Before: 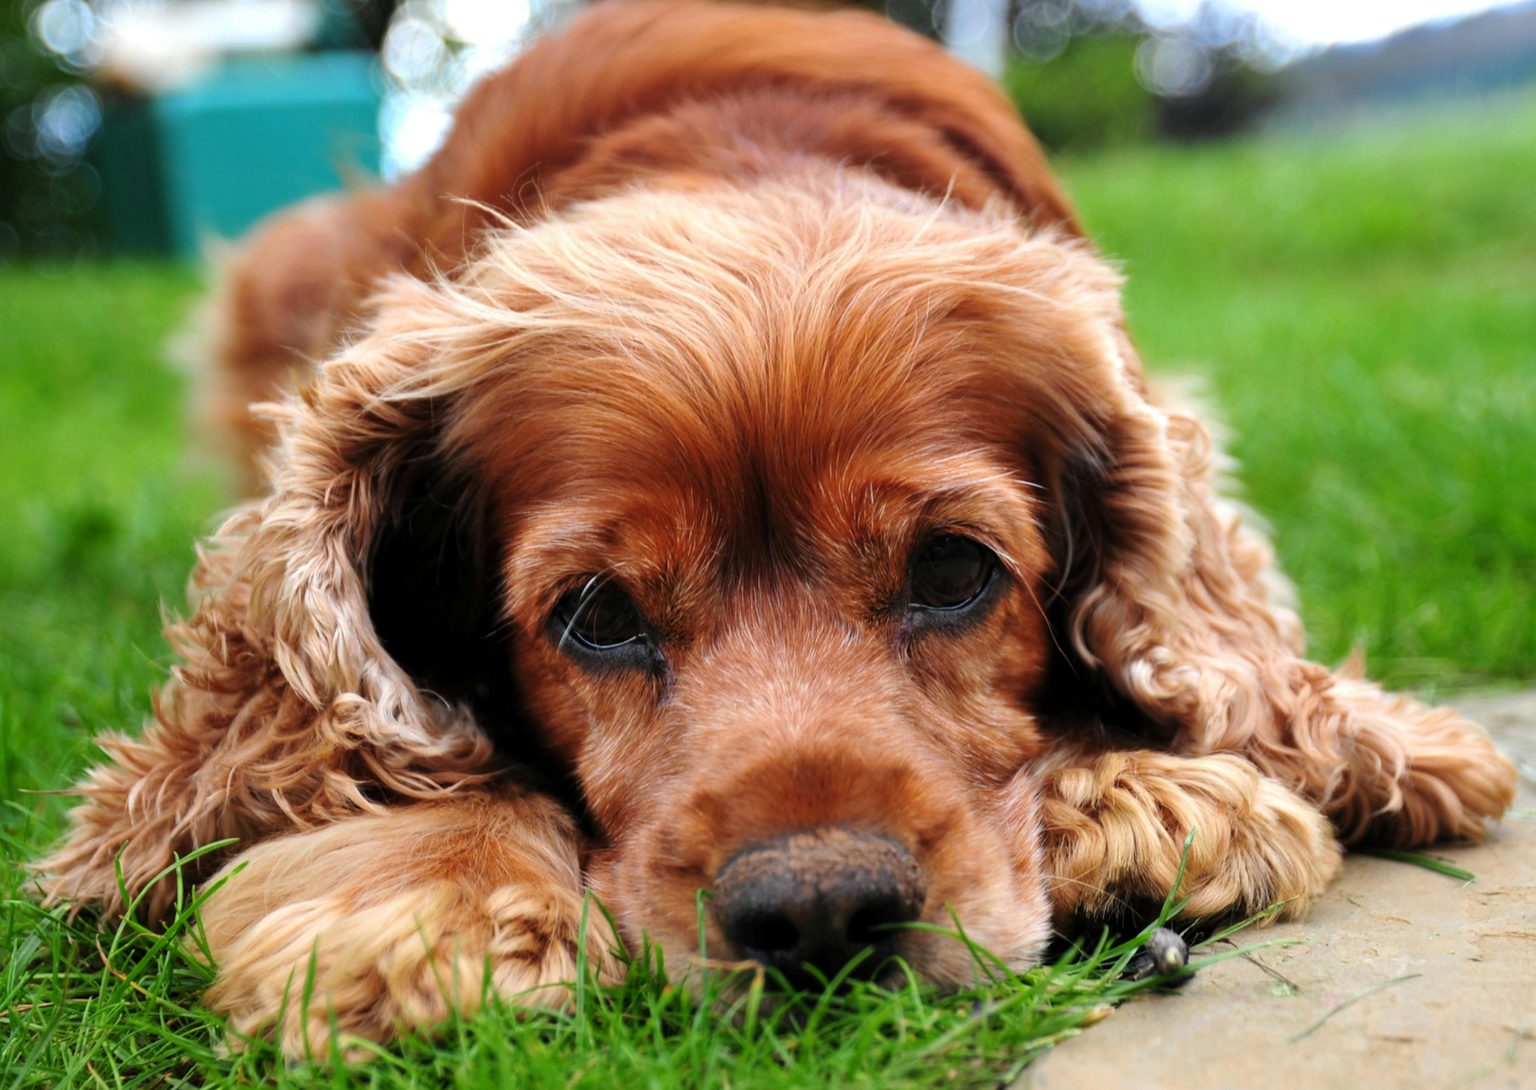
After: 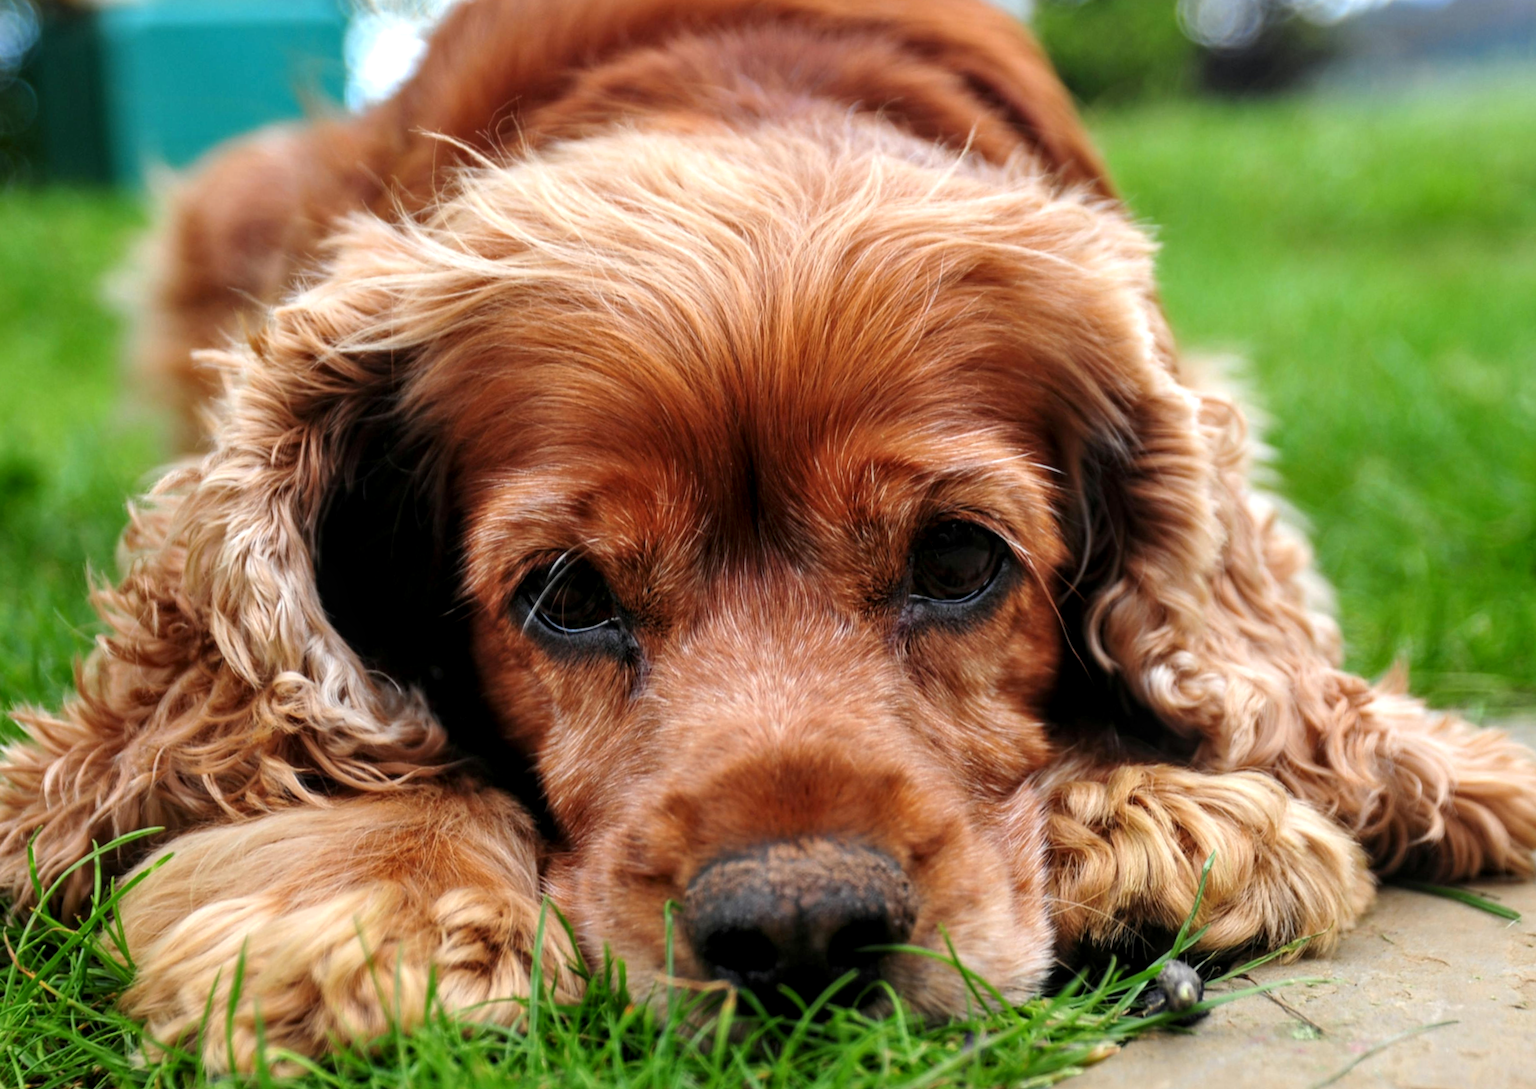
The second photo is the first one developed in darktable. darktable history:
crop and rotate: angle -1.96°, left 3.097%, top 4.154%, right 1.586%, bottom 0.529%
local contrast: on, module defaults
